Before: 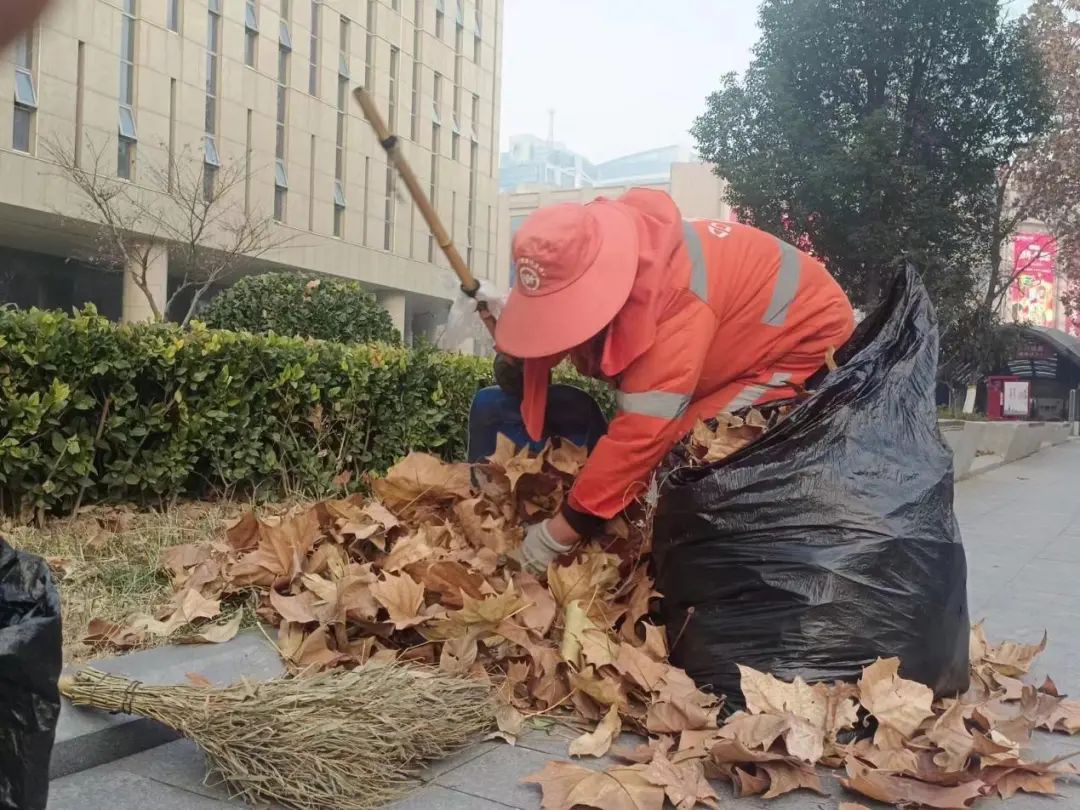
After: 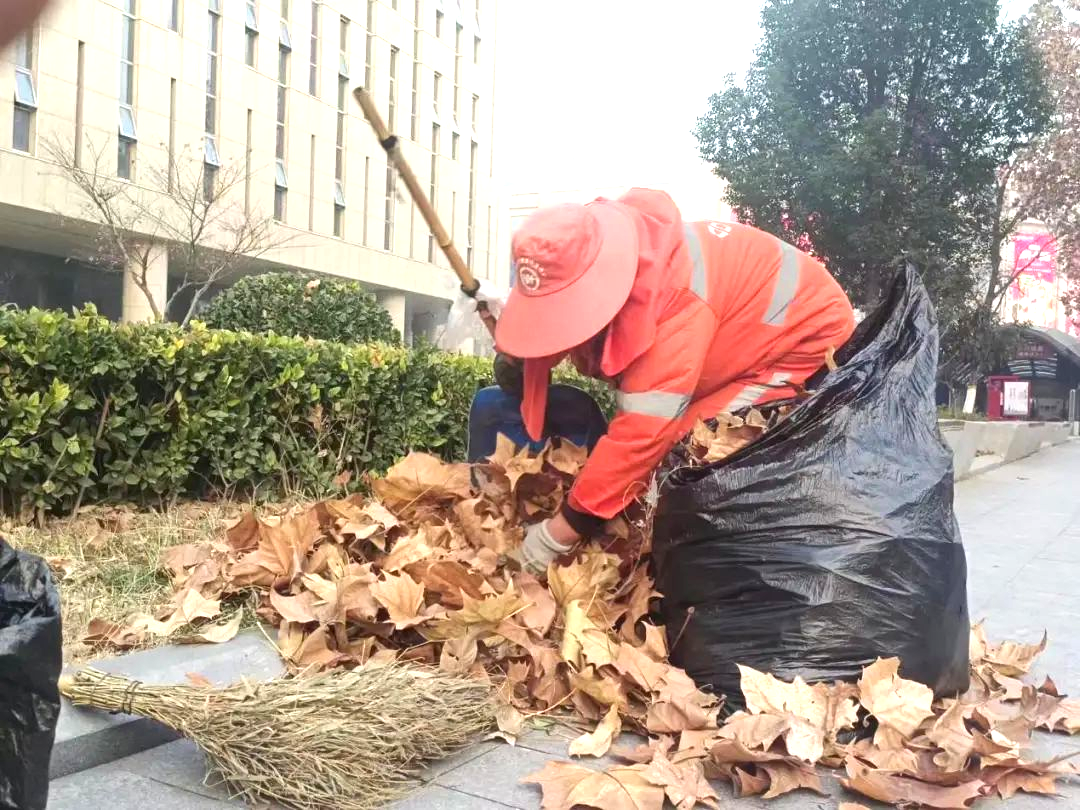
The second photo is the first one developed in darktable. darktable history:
exposure: black level correction 0, exposure 1.1 EV, compensate highlight preservation false
shadows and highlights: shadows 37.27, highlights -28.18, soften with gaussian
